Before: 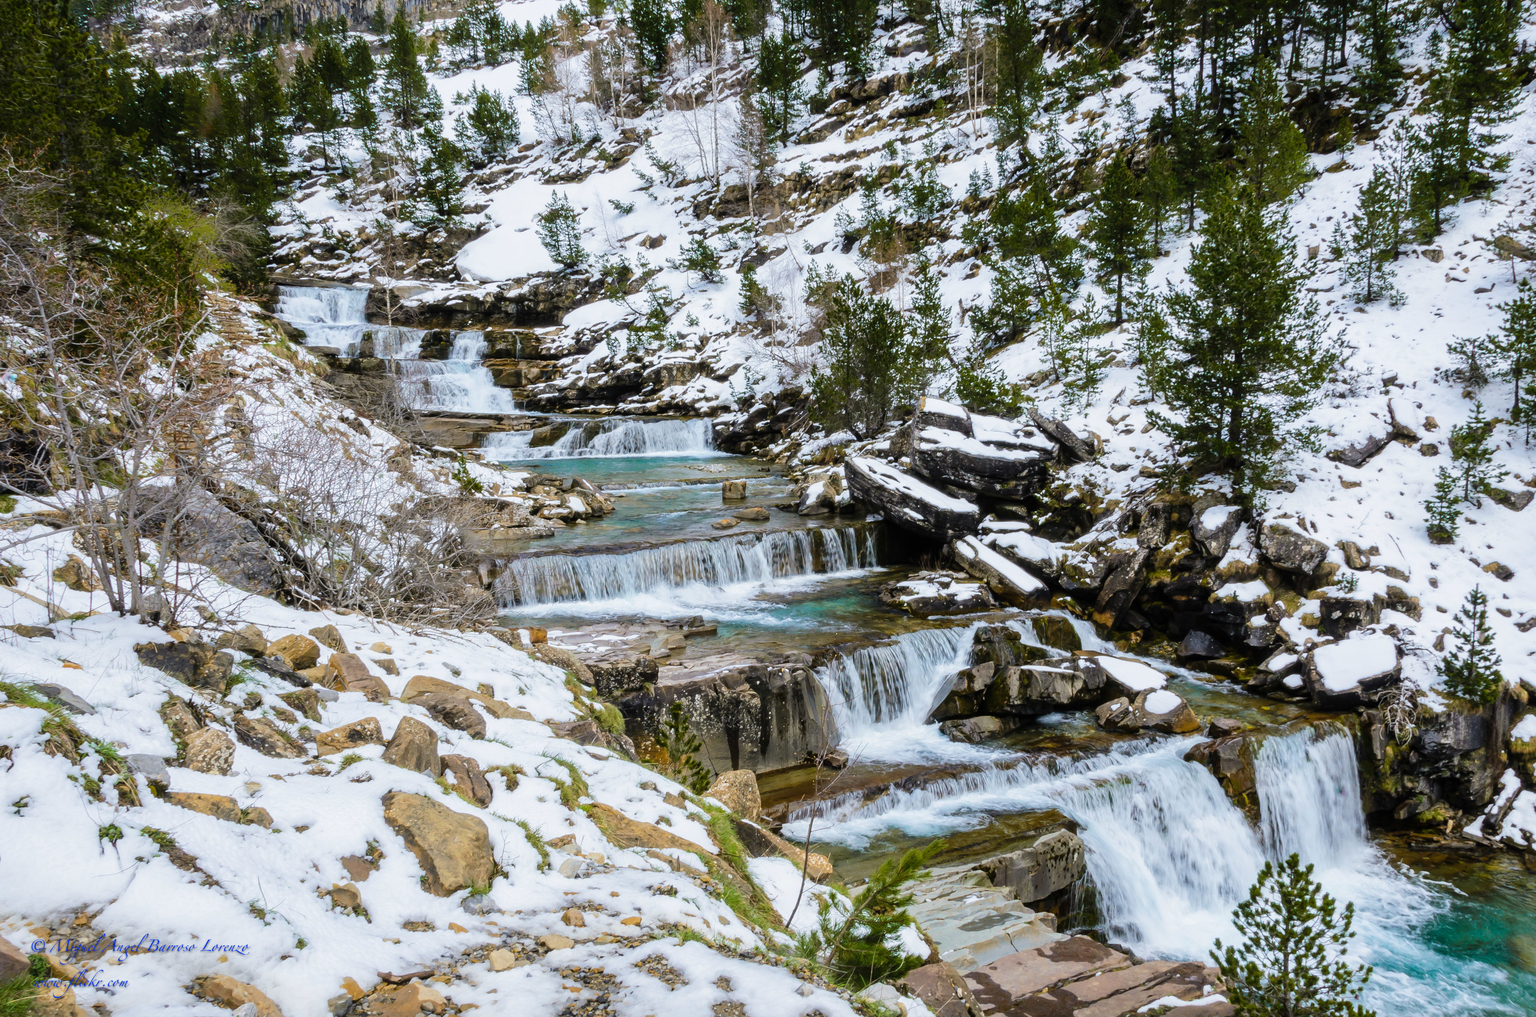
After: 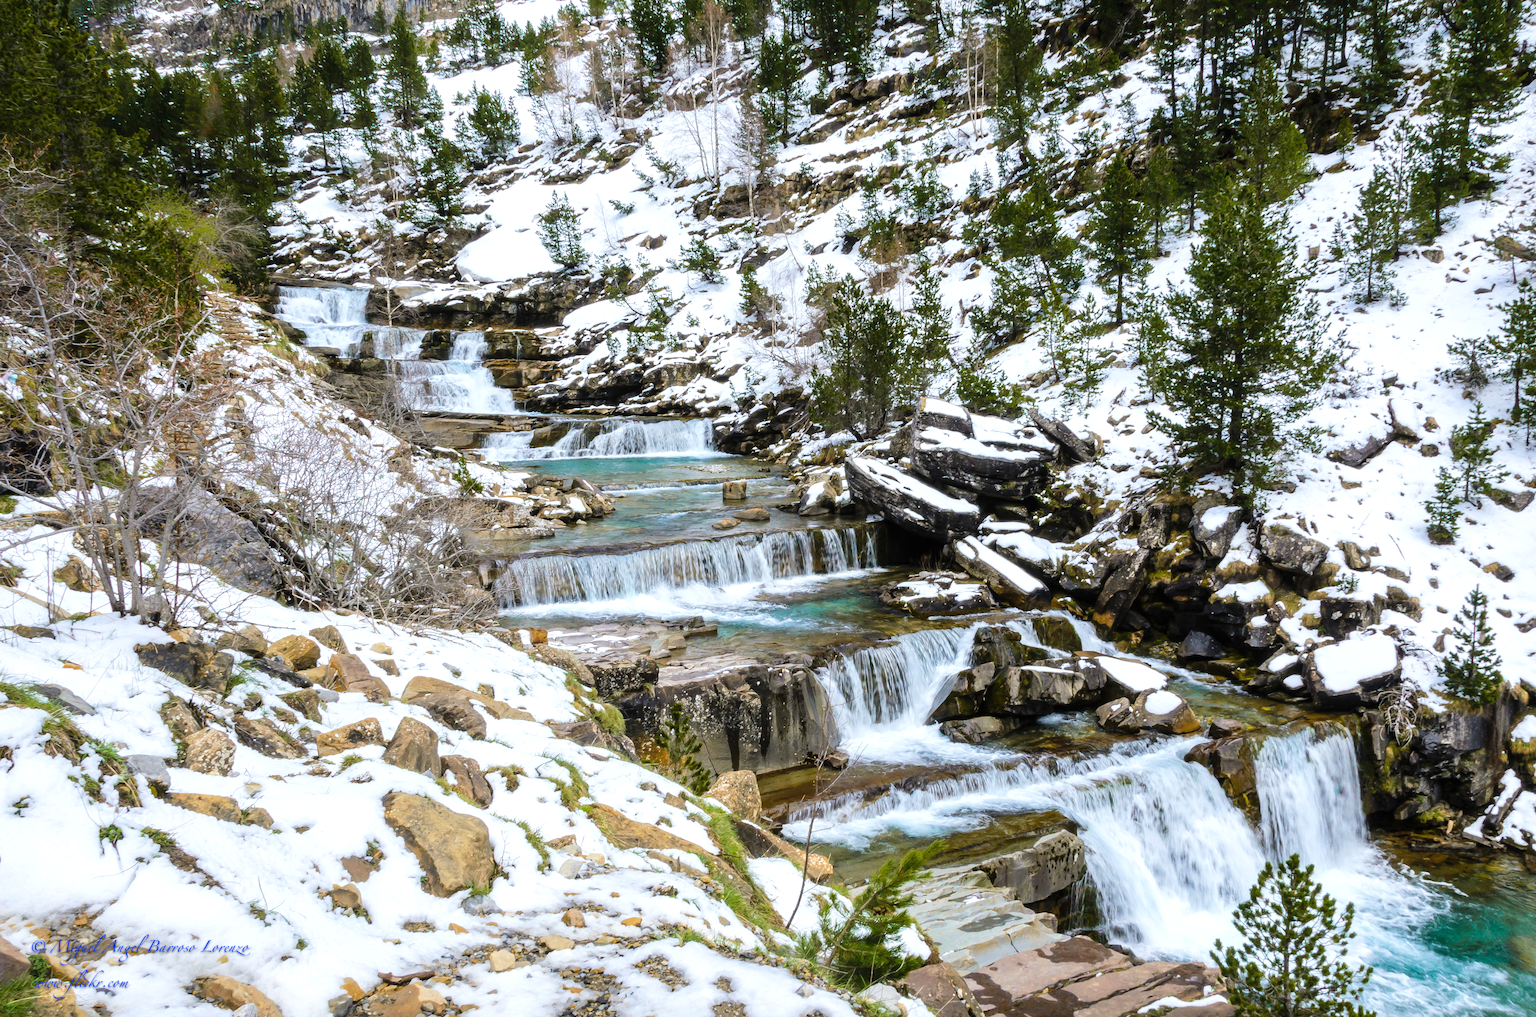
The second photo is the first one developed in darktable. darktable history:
exposure: exposure 0.342 EV, compensate highlight preservation false
